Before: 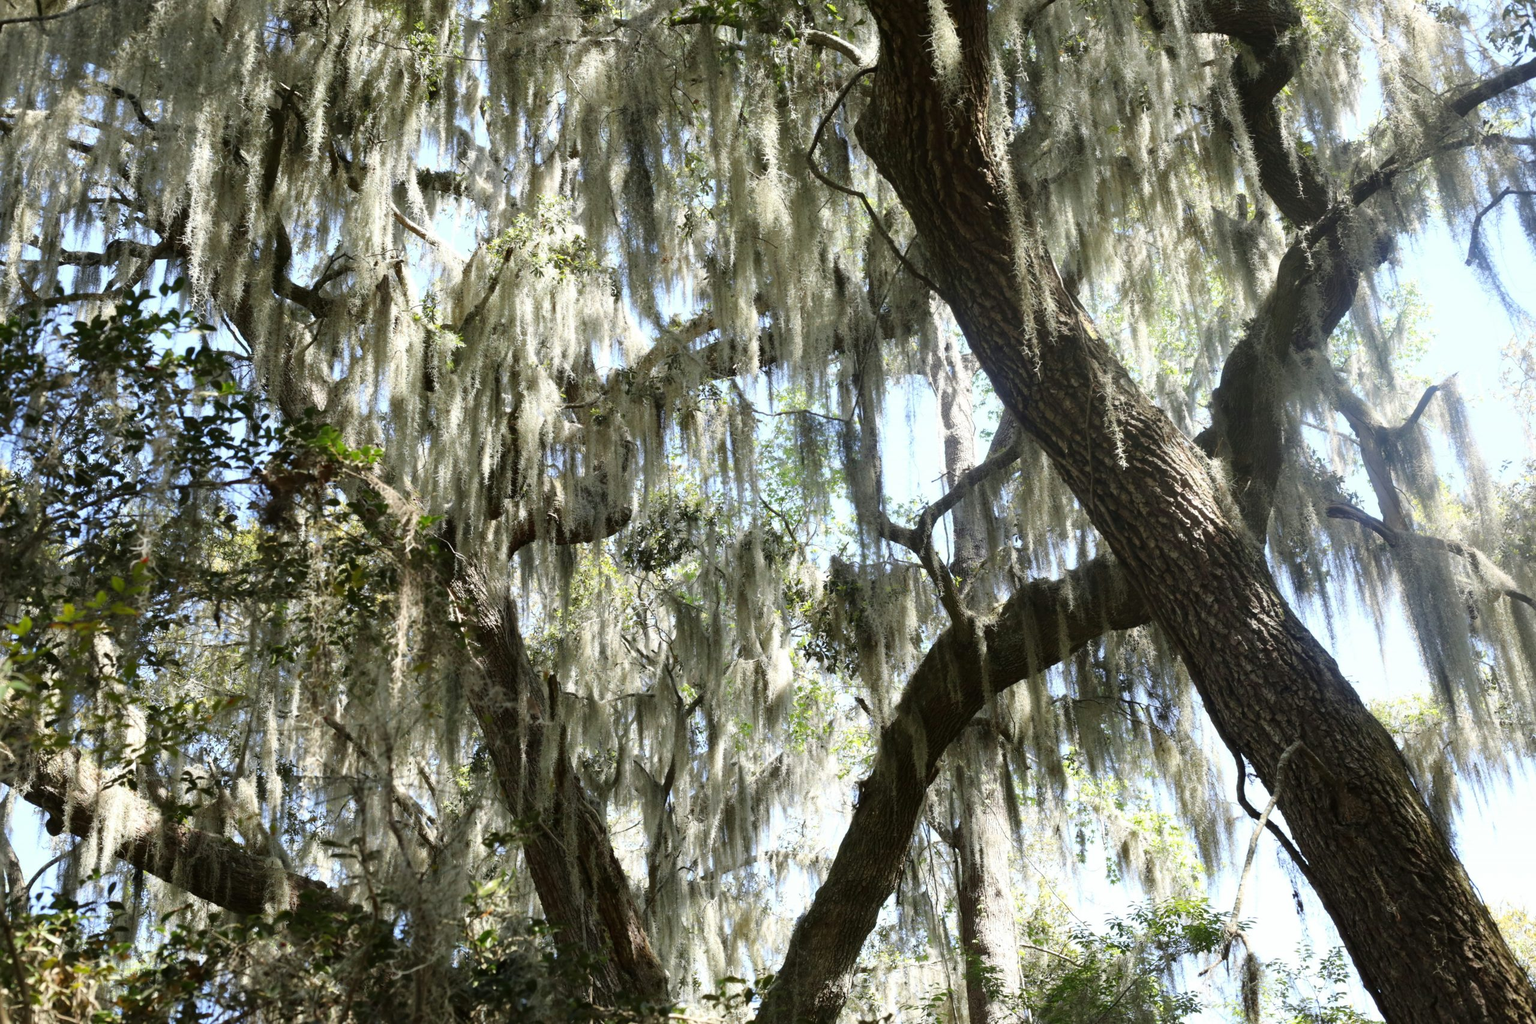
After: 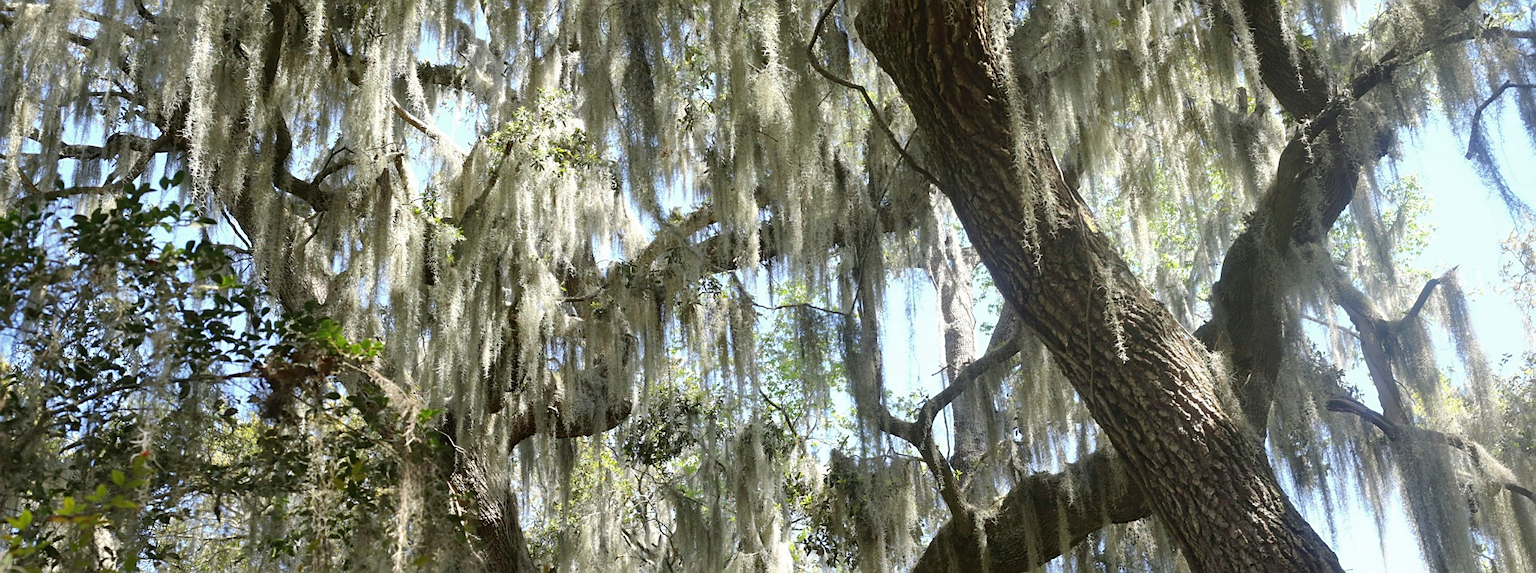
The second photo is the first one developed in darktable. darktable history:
crop and rotate: top 10.477%, bottom 33.481%
shadows and highlights: on, module defaults
sharpen: on, module defaults
